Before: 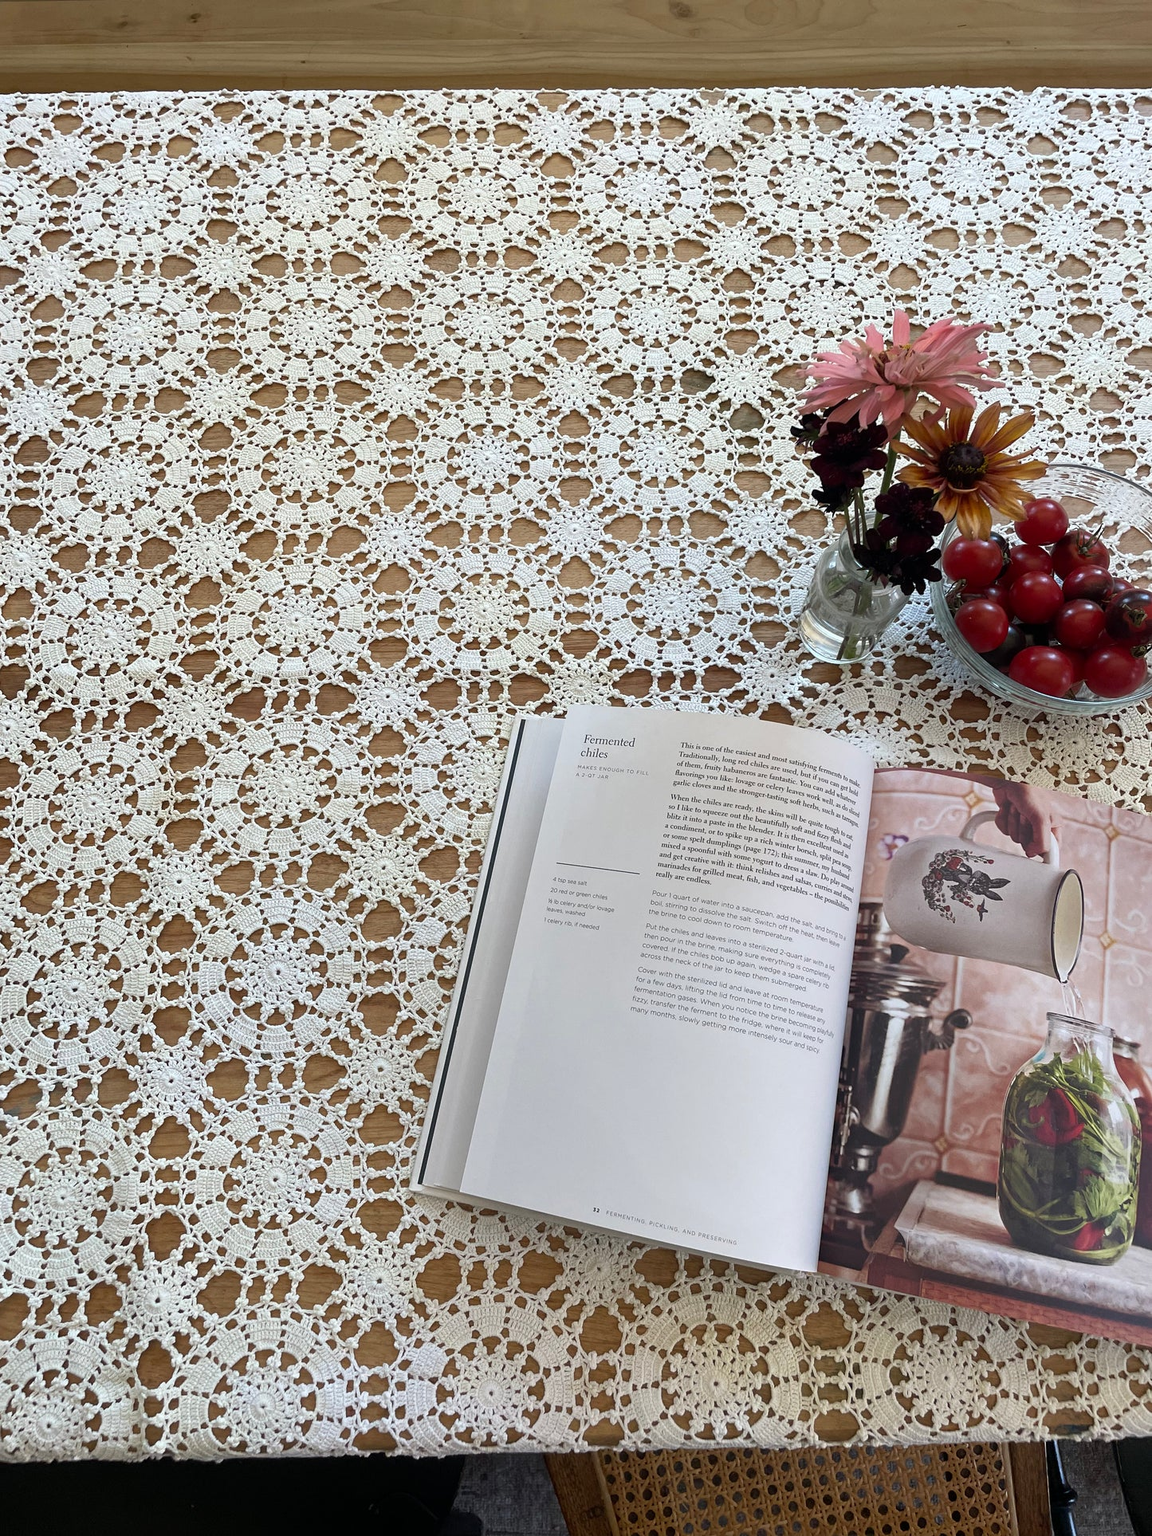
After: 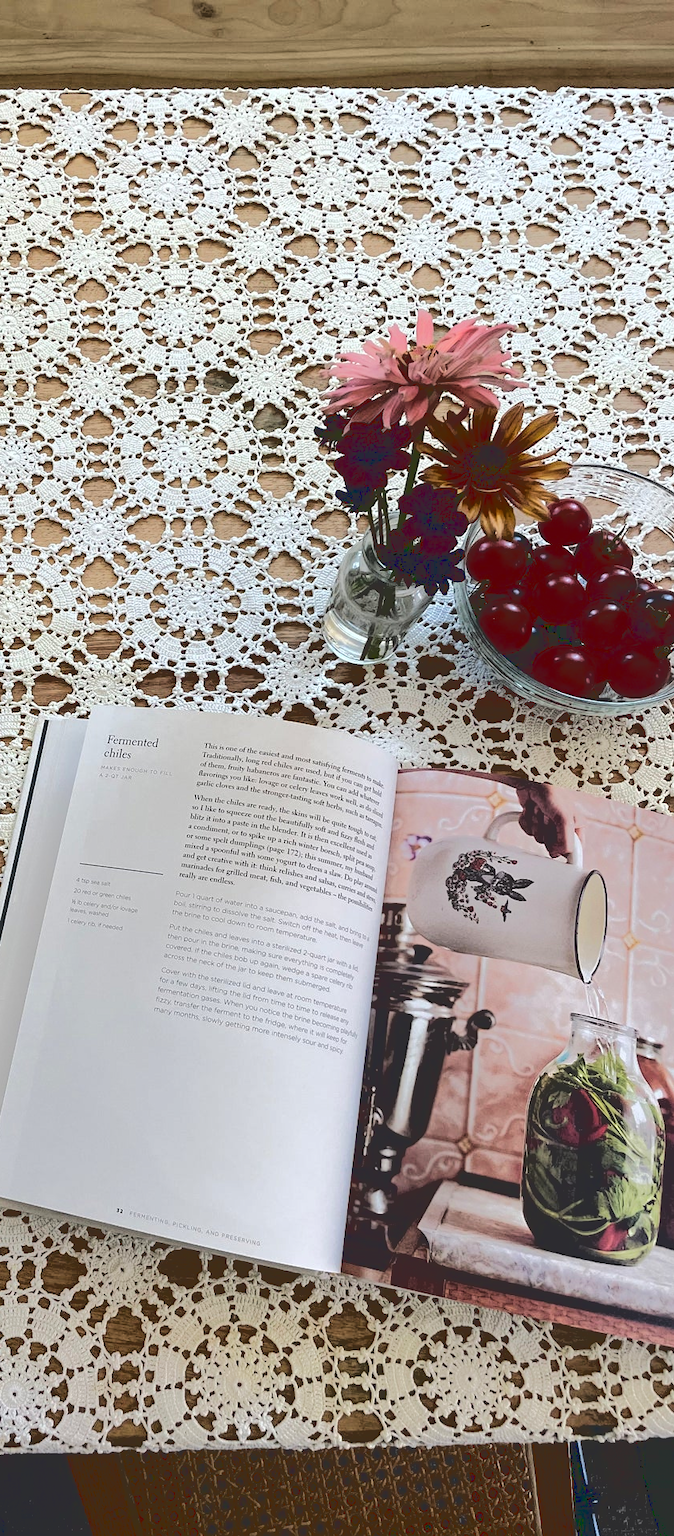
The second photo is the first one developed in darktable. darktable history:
crop: left 41.402%
base curve: curves: ch0 [(0.065, 0.026) (0.236, 0.358) (0.53, 0.546) (0.777, 0.841) (0.924, 0.992)], preserve colors average RGB
